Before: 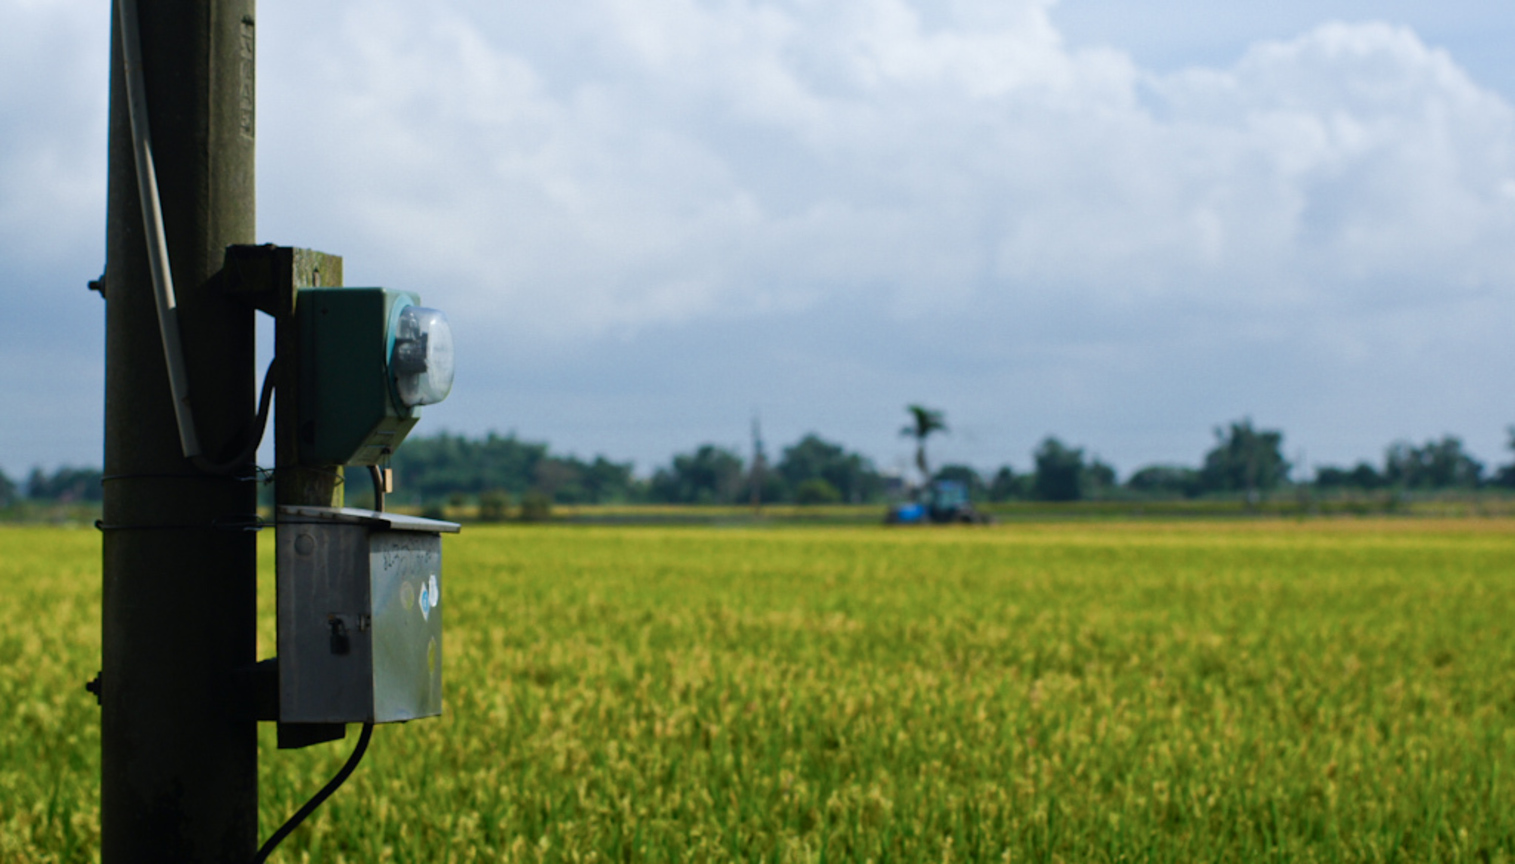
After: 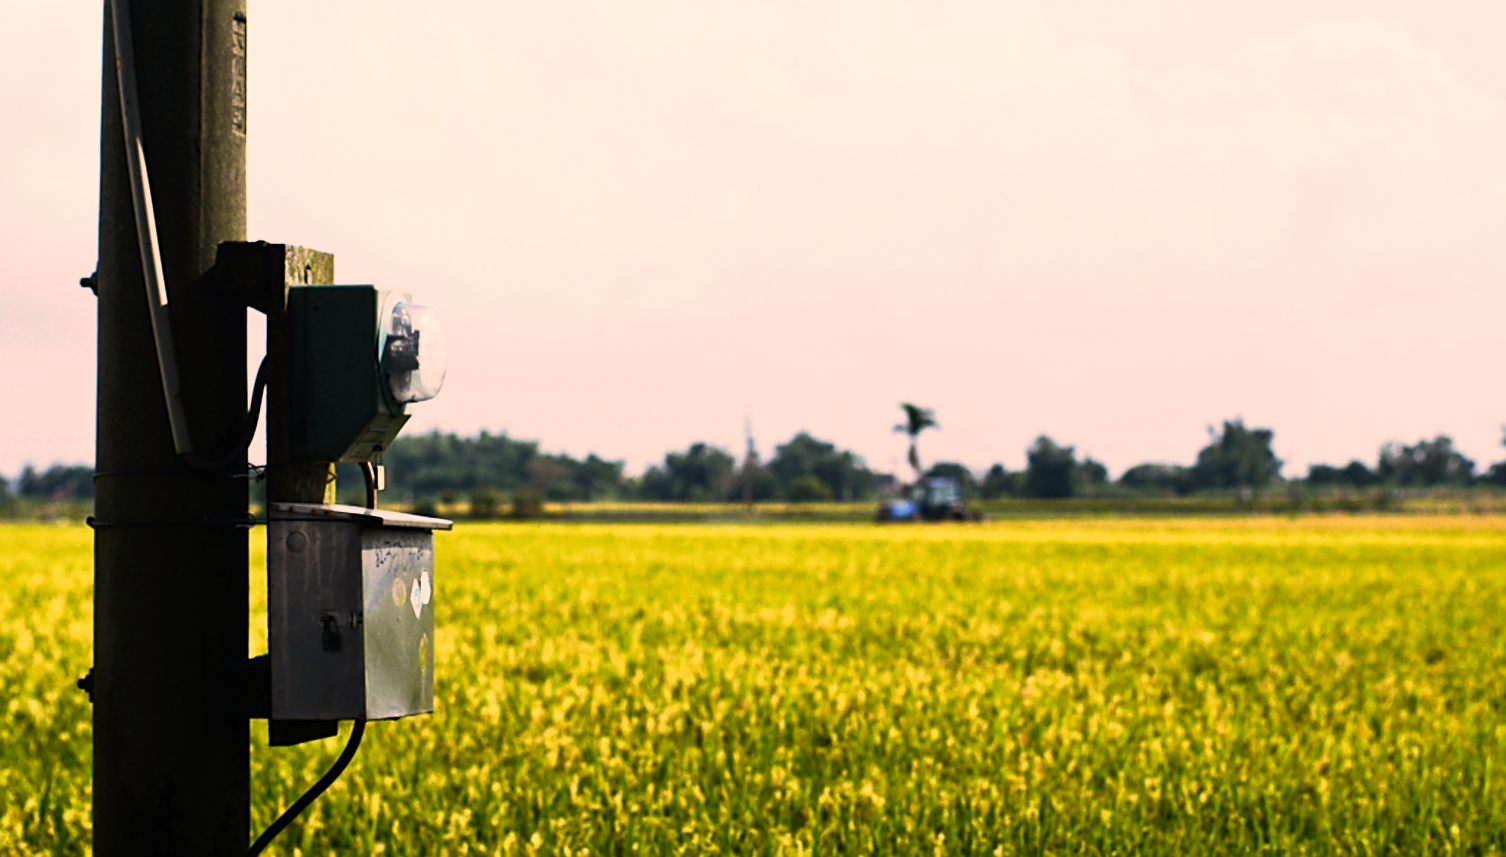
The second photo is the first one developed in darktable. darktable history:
base curve: curves: ch0 [(0, 0) (0.088, 0.125) (0.176, 0.251) (0.354, 0.501) (0.613, 0.749) (1, 0.877)], preserve colors none
crop and rotate: left 0.534%, top 0.389%, bottom 0.323%
tone equalizer: -8 EV -1.1 EV, -7 EV -1.01 EV, -6 EV -0.887 EV, -5 EV -0.583 EV, -3 EV 0.558 EV, -2 EV 0.864 EV, -1 EV 1.01 EV, +0 EV 1.05 EV, edges refinement/feathering 500, mask exposure compensation -1.57 EV, preserve details no
color correction: highlights a* 17.9, highlights b* 18.34
sharpen: on, module defaults
